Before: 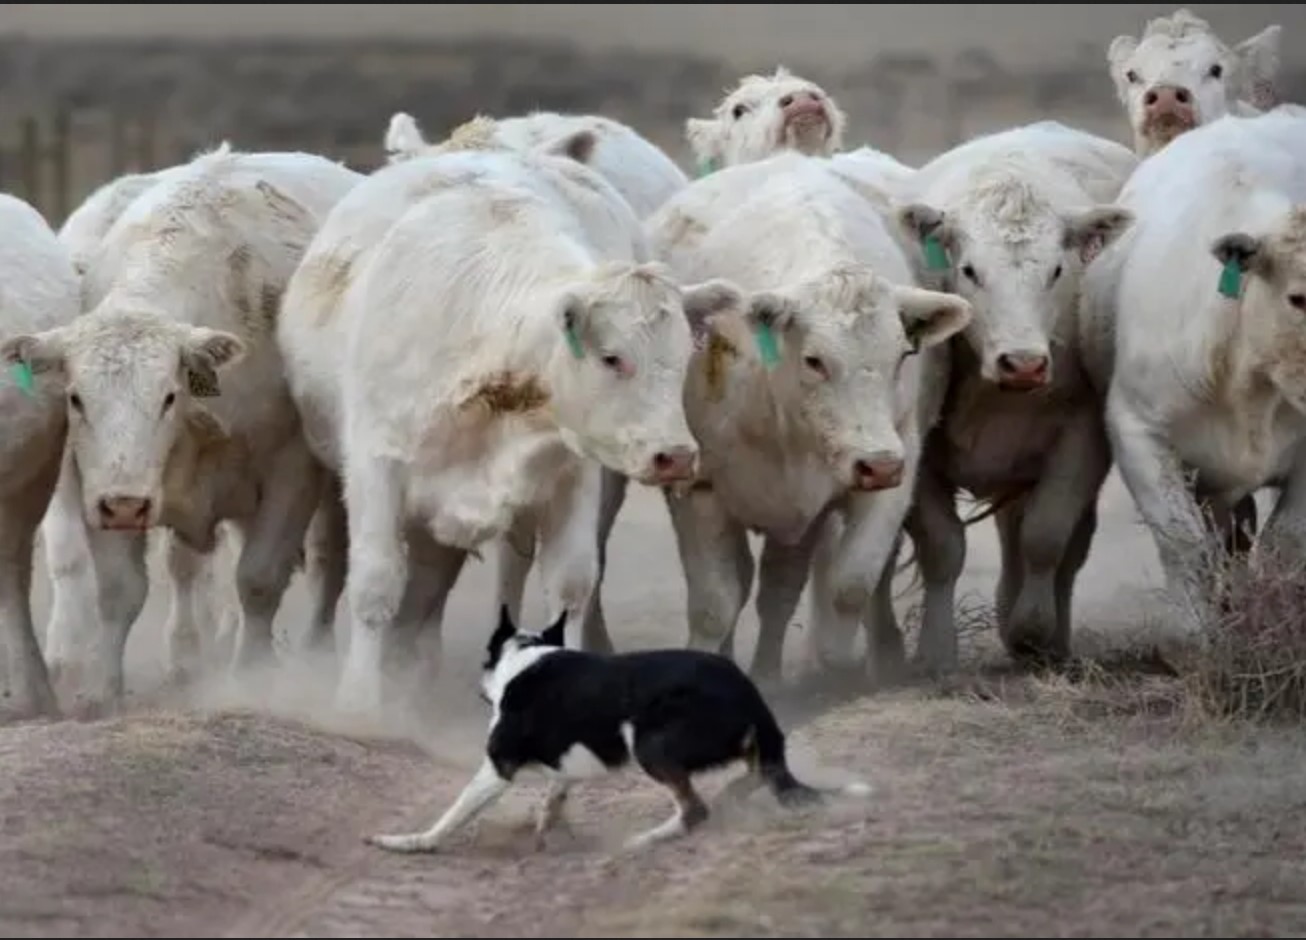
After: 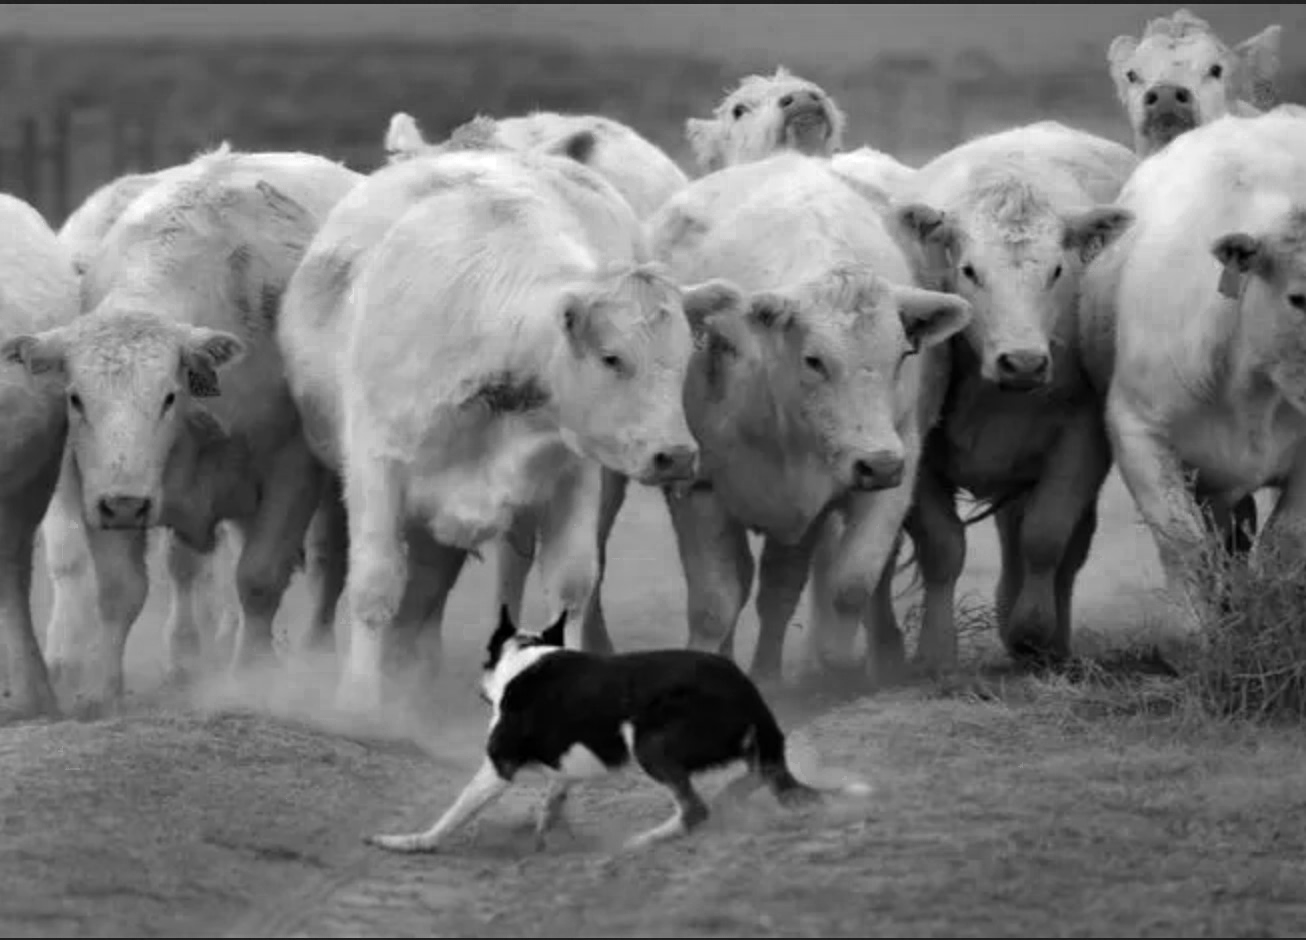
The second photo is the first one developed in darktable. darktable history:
color zones: curves: ch0 [(0.287, 0.048) (0.493, 0.484) (0.737, 0.816)]; ch1 [(0, 0) (0.143, 0) (0.286, 0) (0.429, 0) (0.571, 0) (0.714, 0) (0.857, 0)]
shadows and highlights: radius 90.89, shadows -15.52, white point adjustment 0.235, highlights 31.38, compress 48.67%, soften with gaussian
